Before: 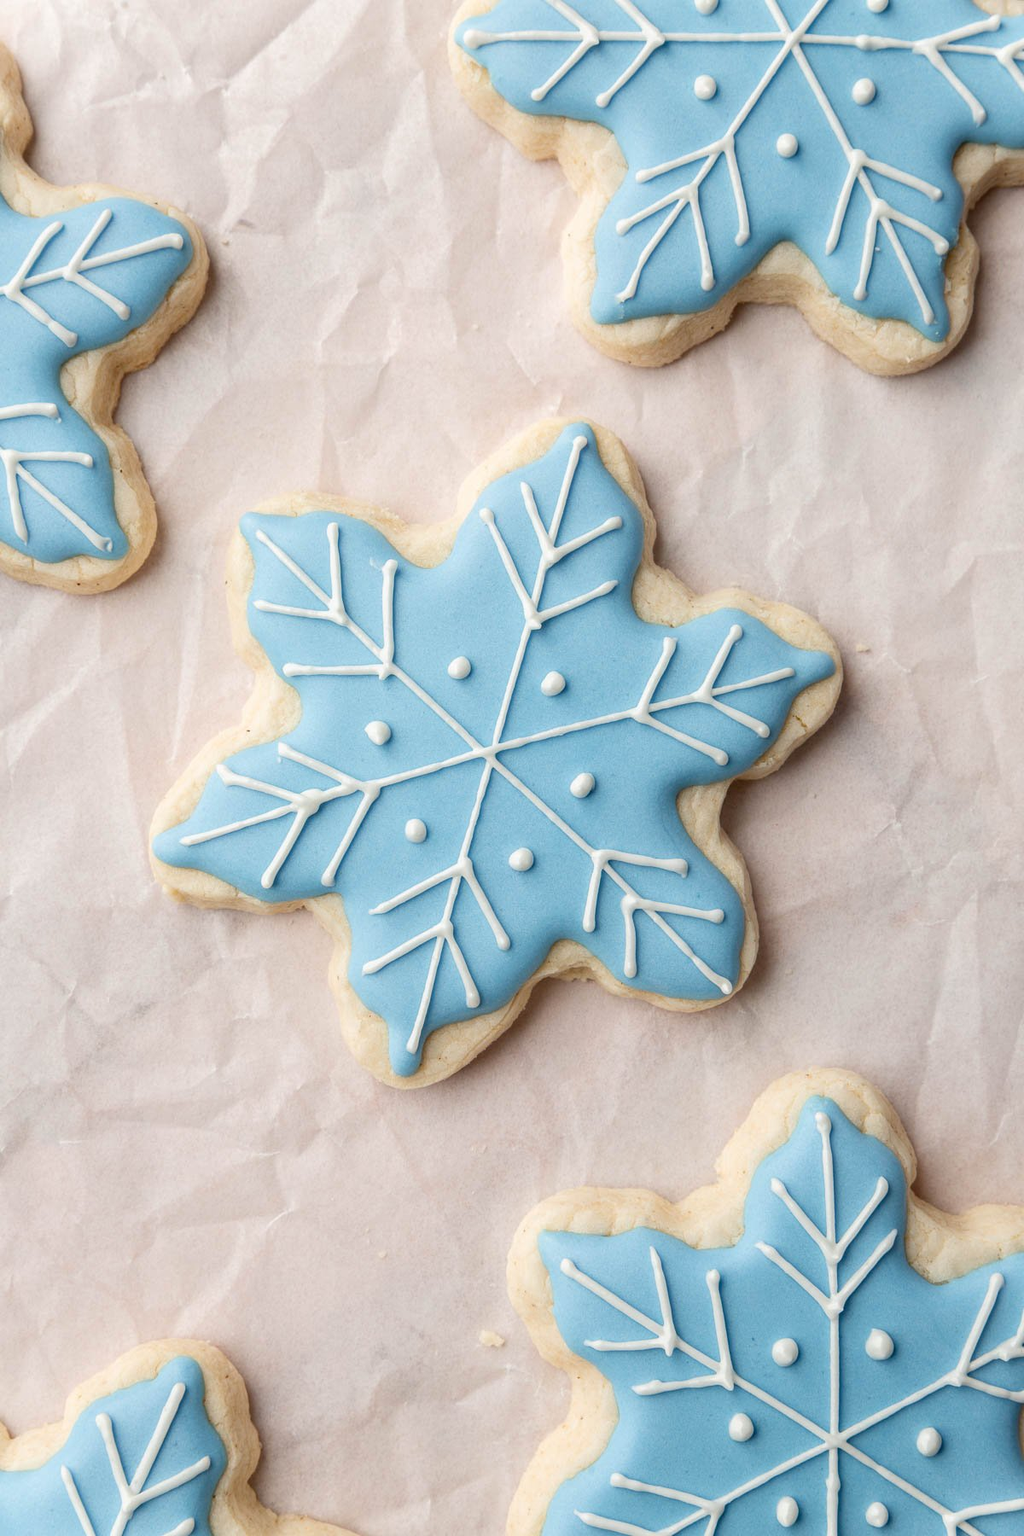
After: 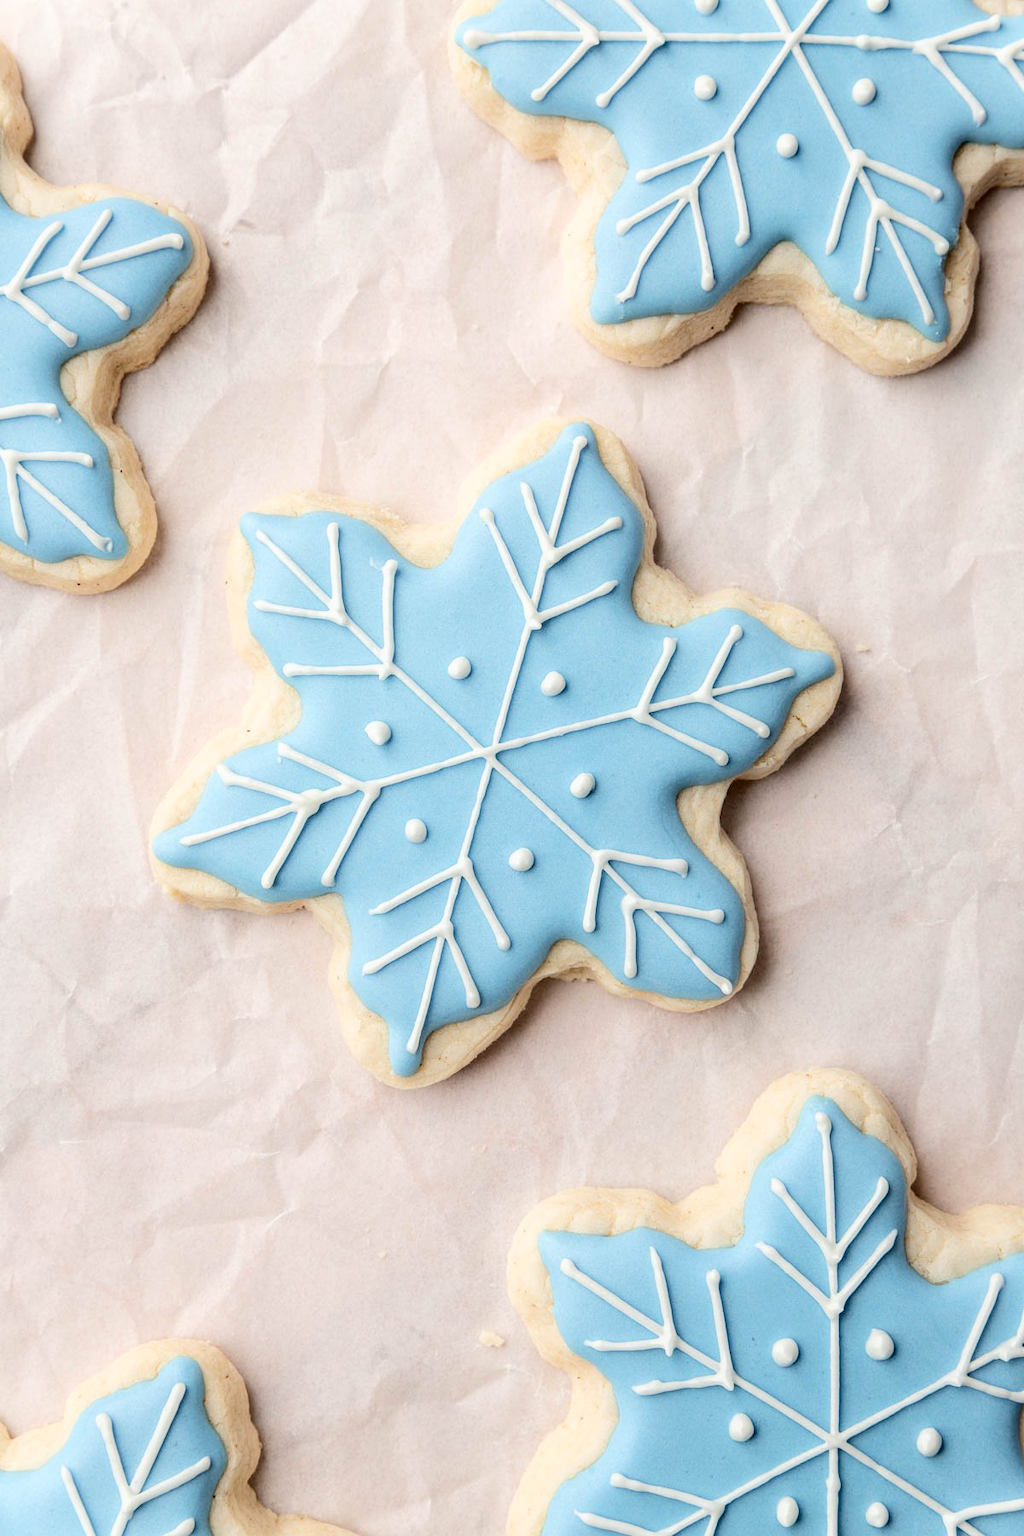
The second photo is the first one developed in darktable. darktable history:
tone curve: curves: ch0 [(0, 0) (0.003, 0) (0.011, 0.001) (0.025, 0.003) (0.044, 0.005) (0.069, 0.012) (0.1, 0.023) (0.136, 0.039) (0.177, 0.088) (0.224, 0.15) (0.277, 0.24) (0.335, 0.337) (0.399, 0.437) (0.468, 0.535) (0.543, 0.629) (0.623, 0.71) (0.709, 0.782) (0.801, 0.856) (0.898, 0.94) (1, 1)], color space Lab, independent channels, preserve colors none
